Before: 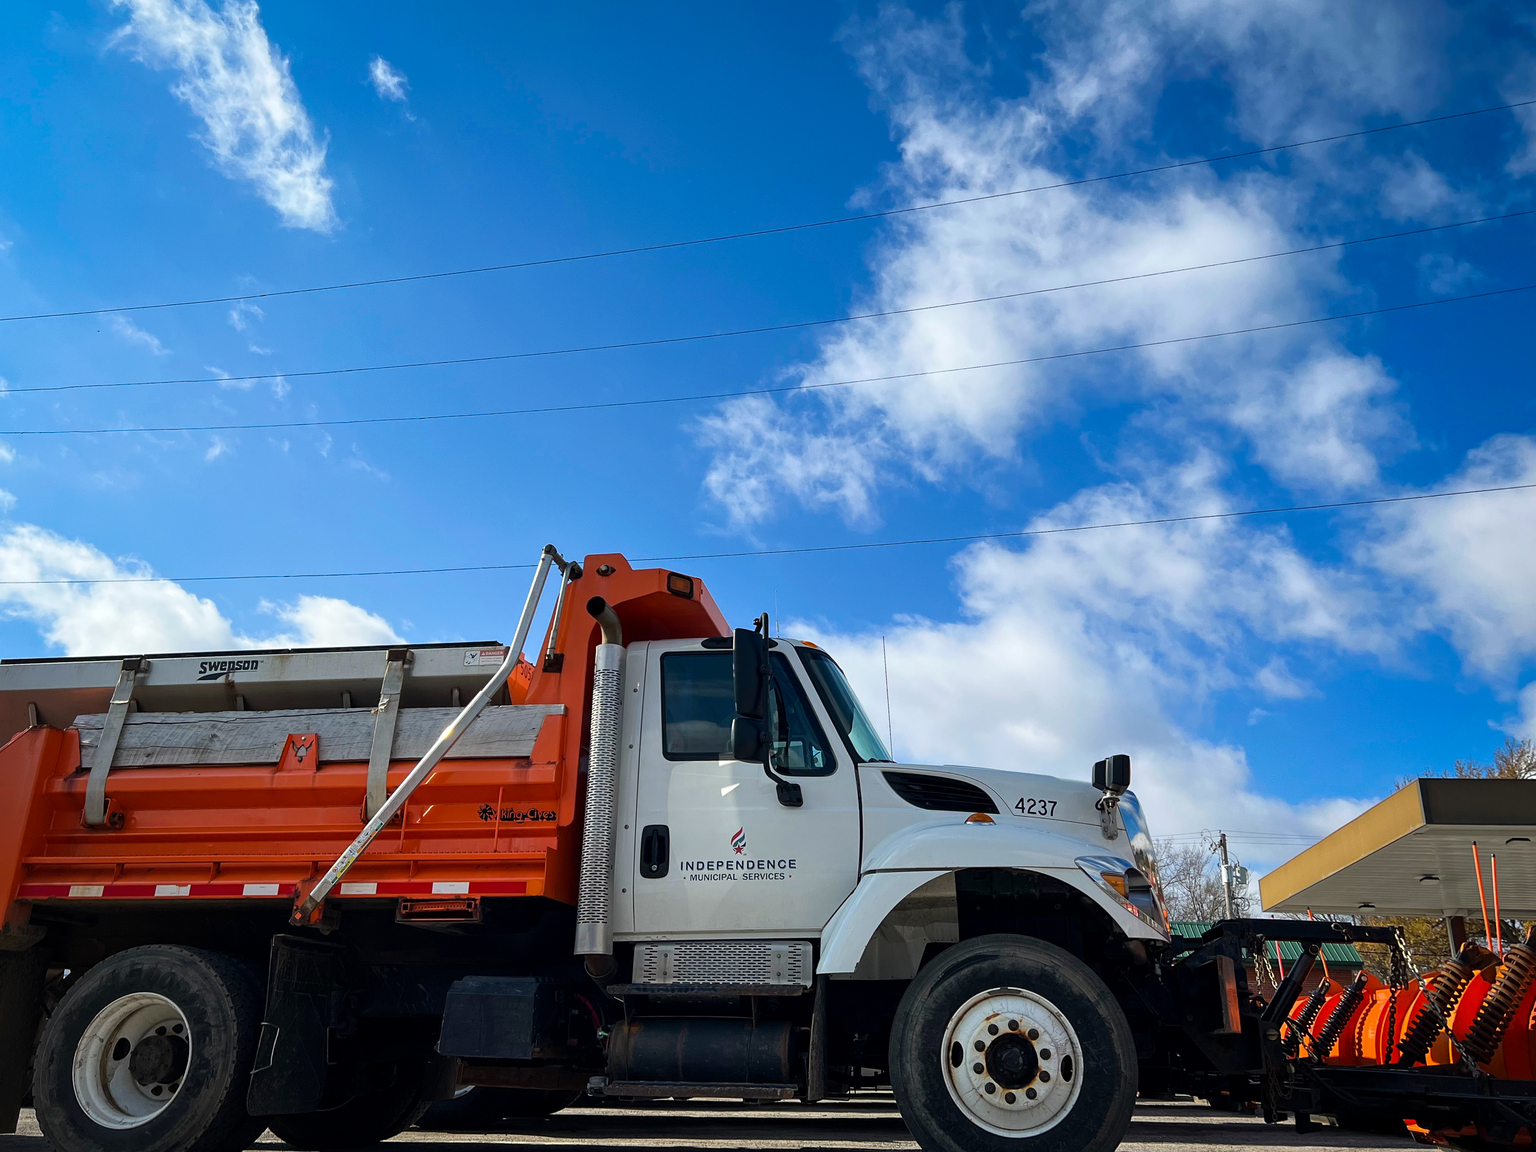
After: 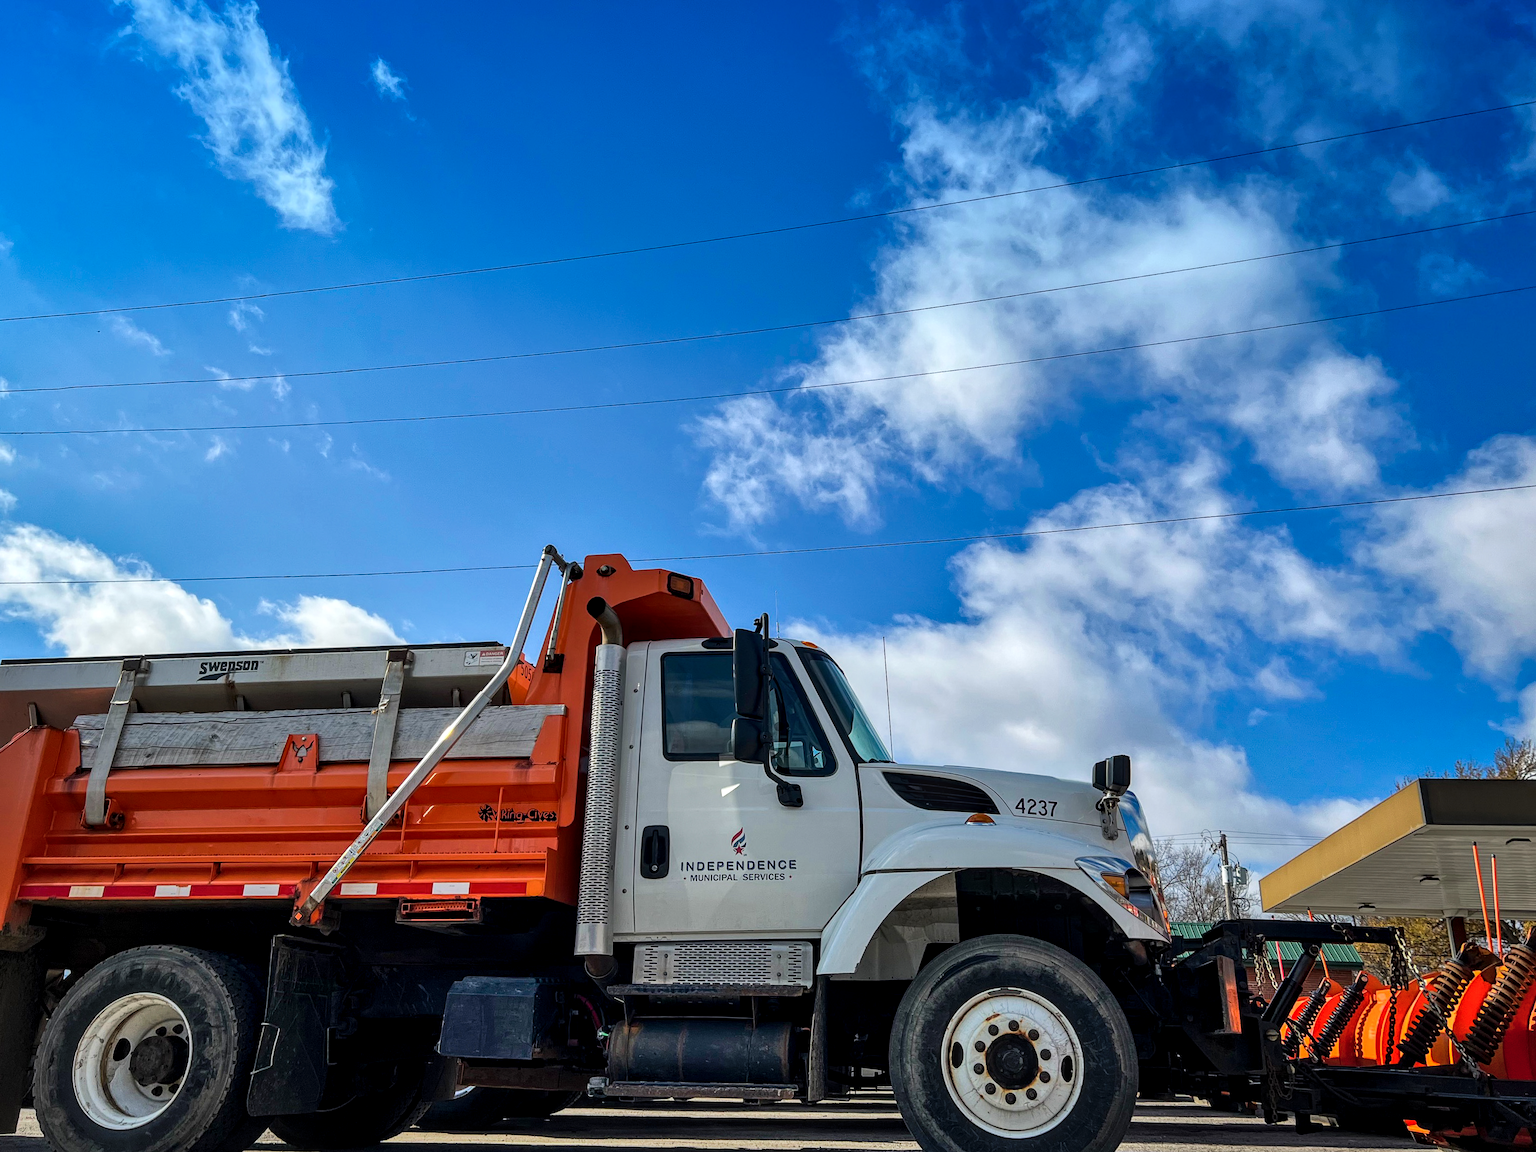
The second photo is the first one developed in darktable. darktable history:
graduated density: density 2.02 EV, hardness 44%, rotation 0.374°, offset 8.21, hue 208.8°, saturation 97%
local contrast: highlights 25%, detail 130%
shadows and highlights: low approximation 0.01, soften with gaussian
